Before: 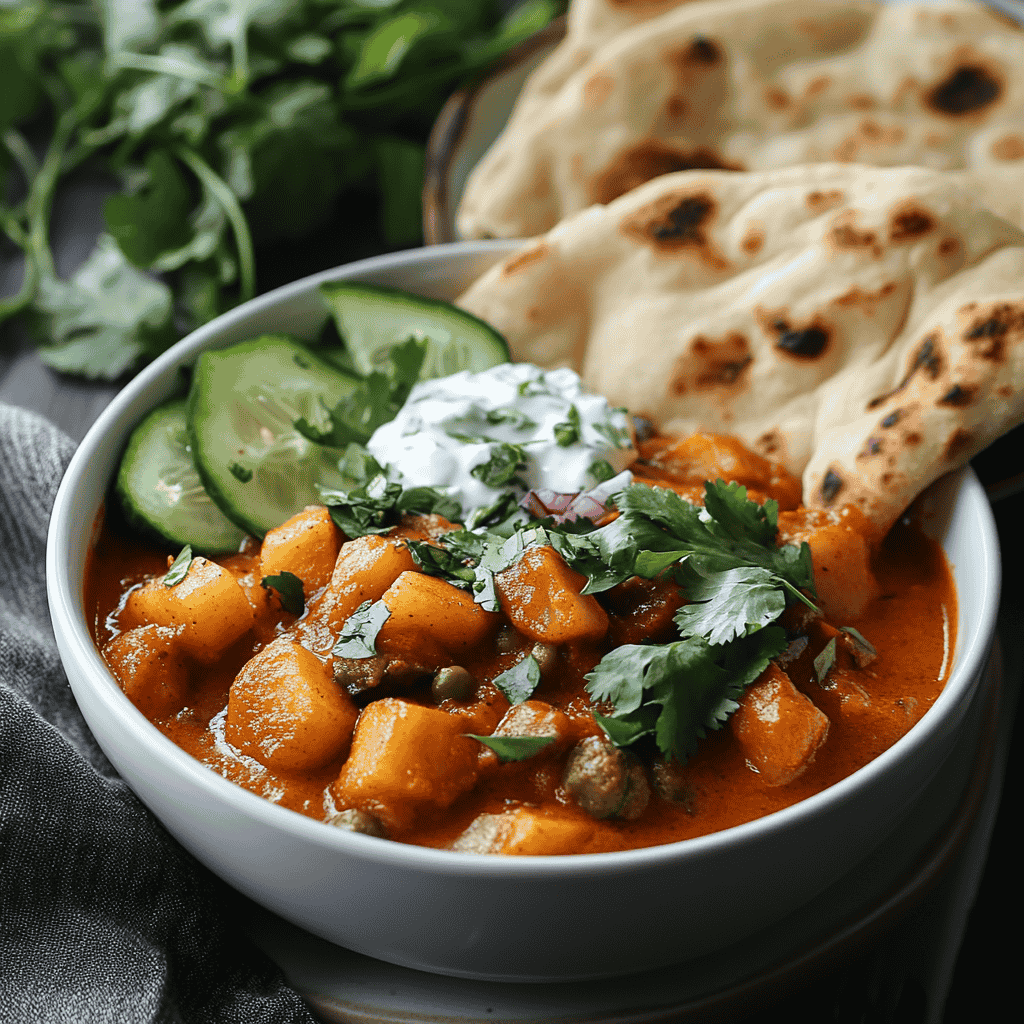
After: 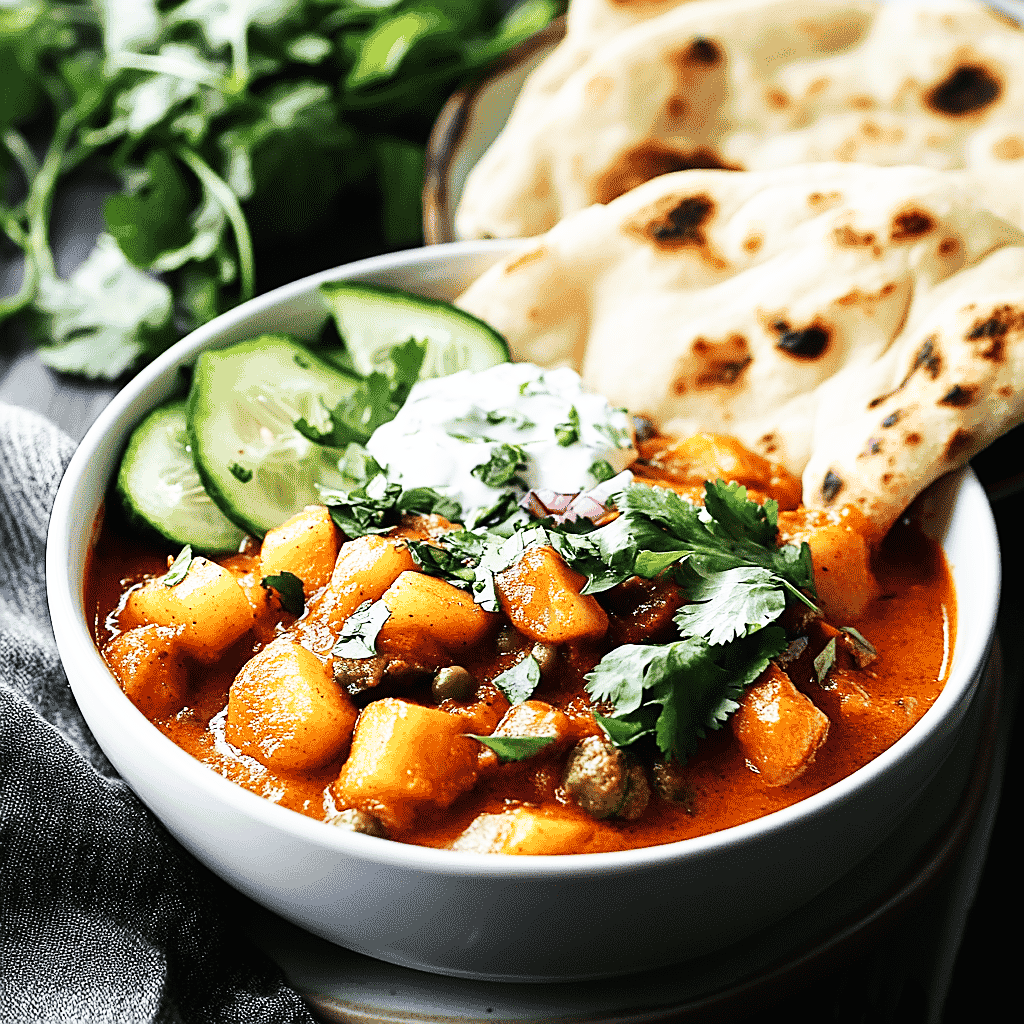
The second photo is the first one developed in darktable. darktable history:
contrast brightness saturation: saturation -0.17
sharpen: on, module defaults
base curve: curves: ch0 [(0, 0) (0.007, 0.004) (0.027, 0.03) (0.046, 0.07) (0.207, 0.54) (0.442, 0.872) (0.673, 0.972) (1, 1)], preserve colors none
